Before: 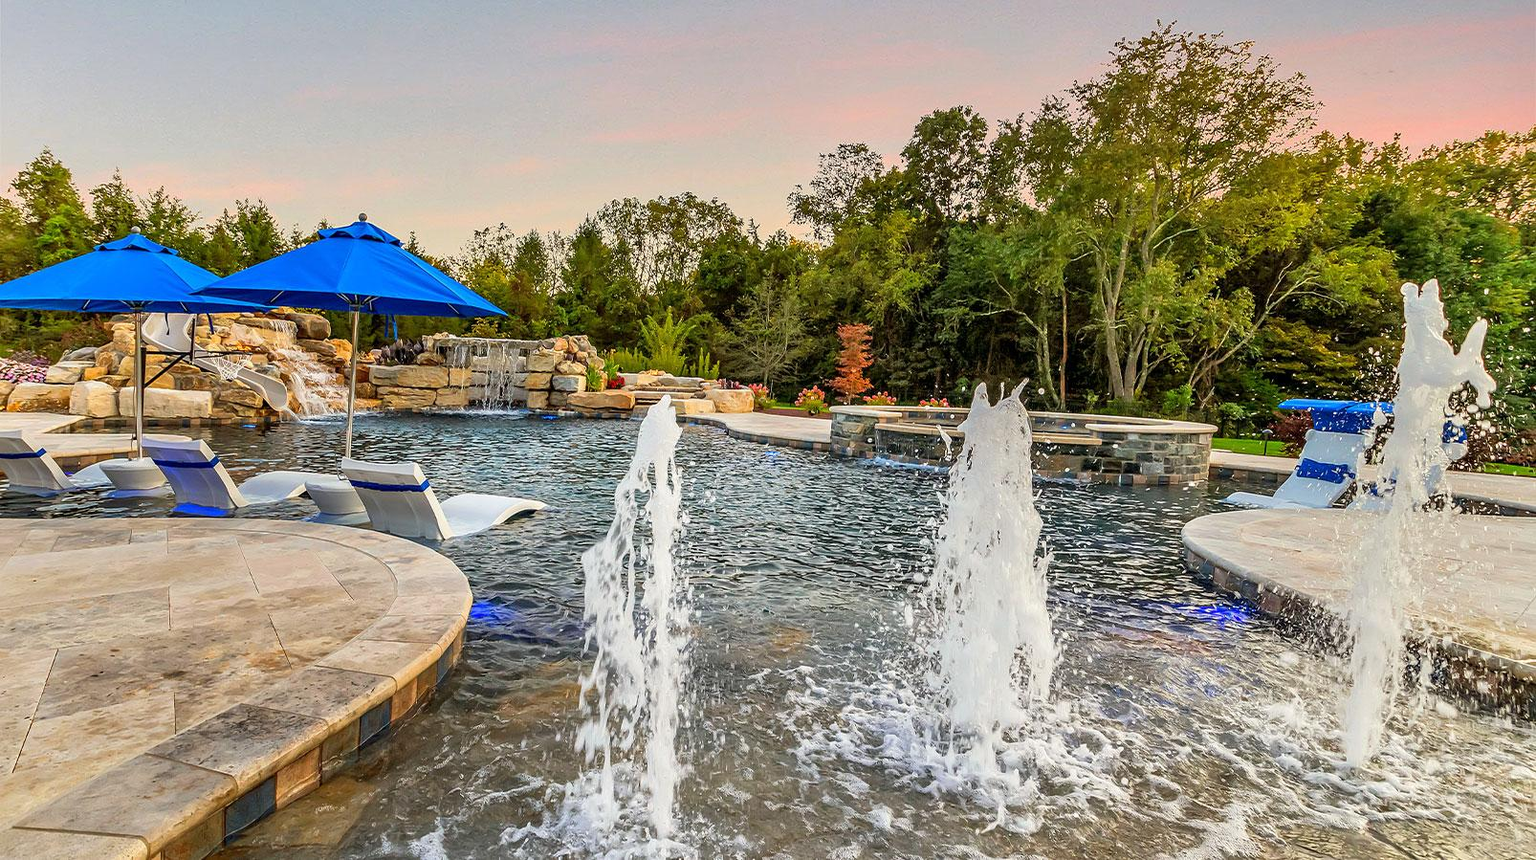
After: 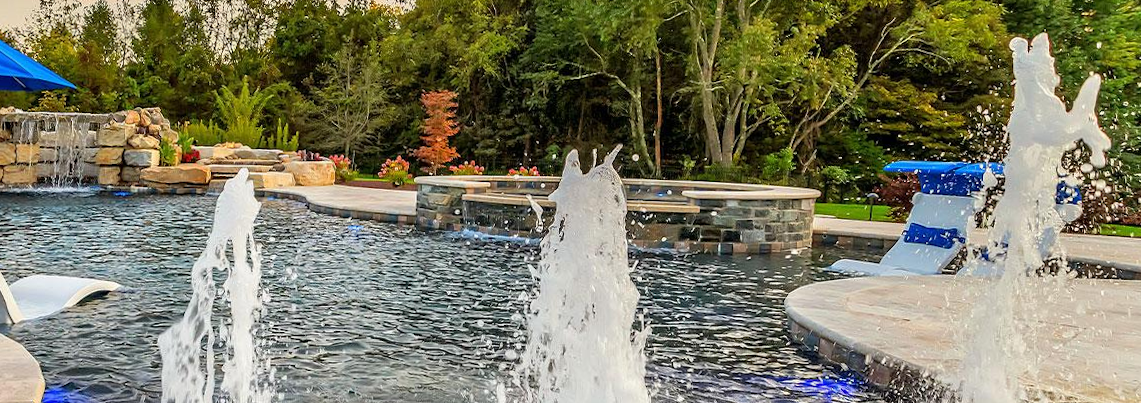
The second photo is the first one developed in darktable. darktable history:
crop and rotate: left 27.938%, top 27.046%, bottom 27.046%
rotate and perspective: rotation -1°, crop left 0.011, crop right 0.989, crop top 0.025, crop bottom 0.975
